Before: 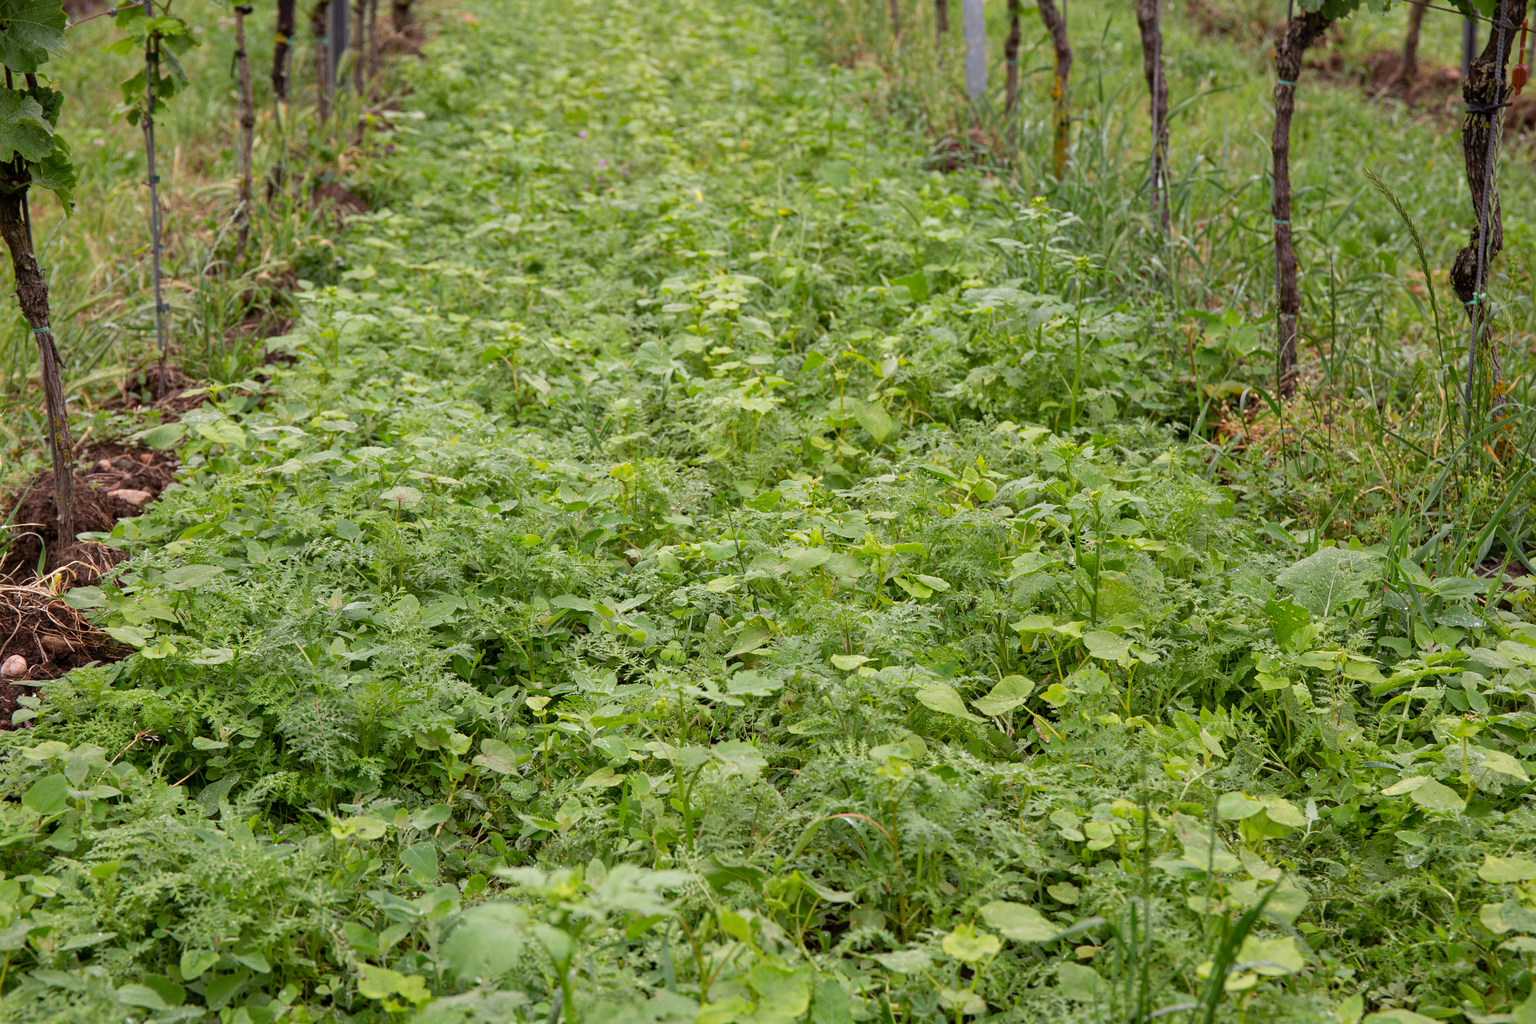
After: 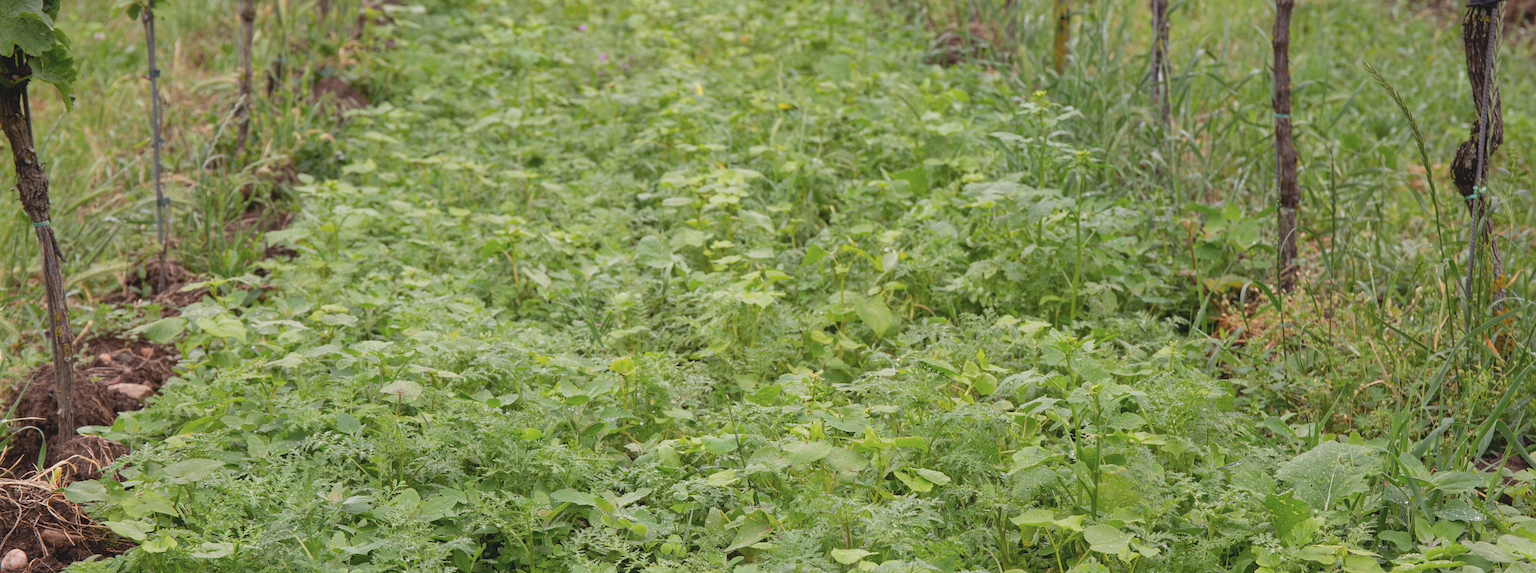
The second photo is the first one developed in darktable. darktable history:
crop and rotate: top 10.413%, bottom 33.549%
contrast brightness saturation: contrast -0.136, brightness 0.042, saturation -0.132
